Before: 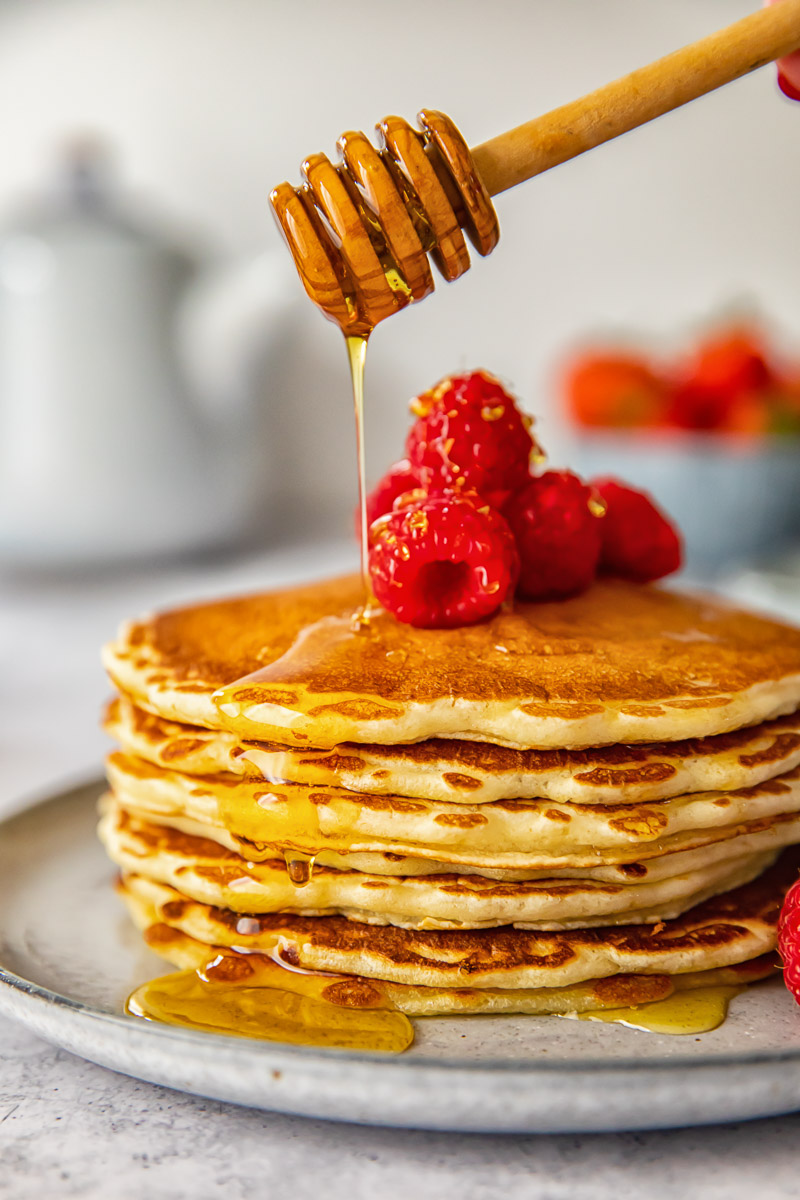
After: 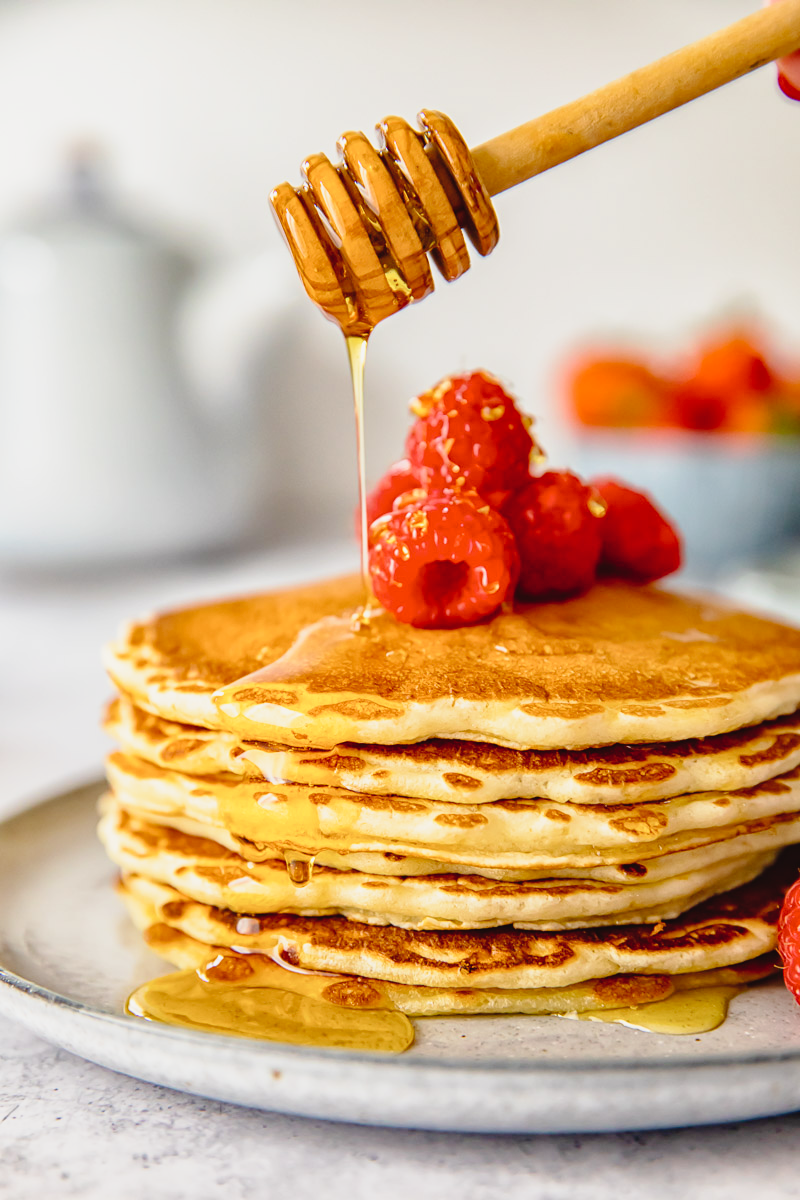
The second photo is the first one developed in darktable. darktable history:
tone curve: curves: ch0 [(0.001, 0.029) (0.084, 0.074) (0.162, 0.165) (0.304, 0.382) (0.466, 0.576) (0.654, 0.741) (0.848, 0.906) (0.984, 0.963)]; ch1 [(0, 0) (0.34, 0.235) (0.46, 0.46) (0.515, 0.502) (0.553, 0.567) (0.764, 0.815) (1, 1)]; ch2 [(0, 0) (0.44, 0.458) (0.479, 0.492) (0.524, 0.507) (0.547, 0.579) (0.673, 0.712) (1, 1)], preserve colors none
velvia: strength 15.64%
contrast brightness saturation: saturation -0.062
